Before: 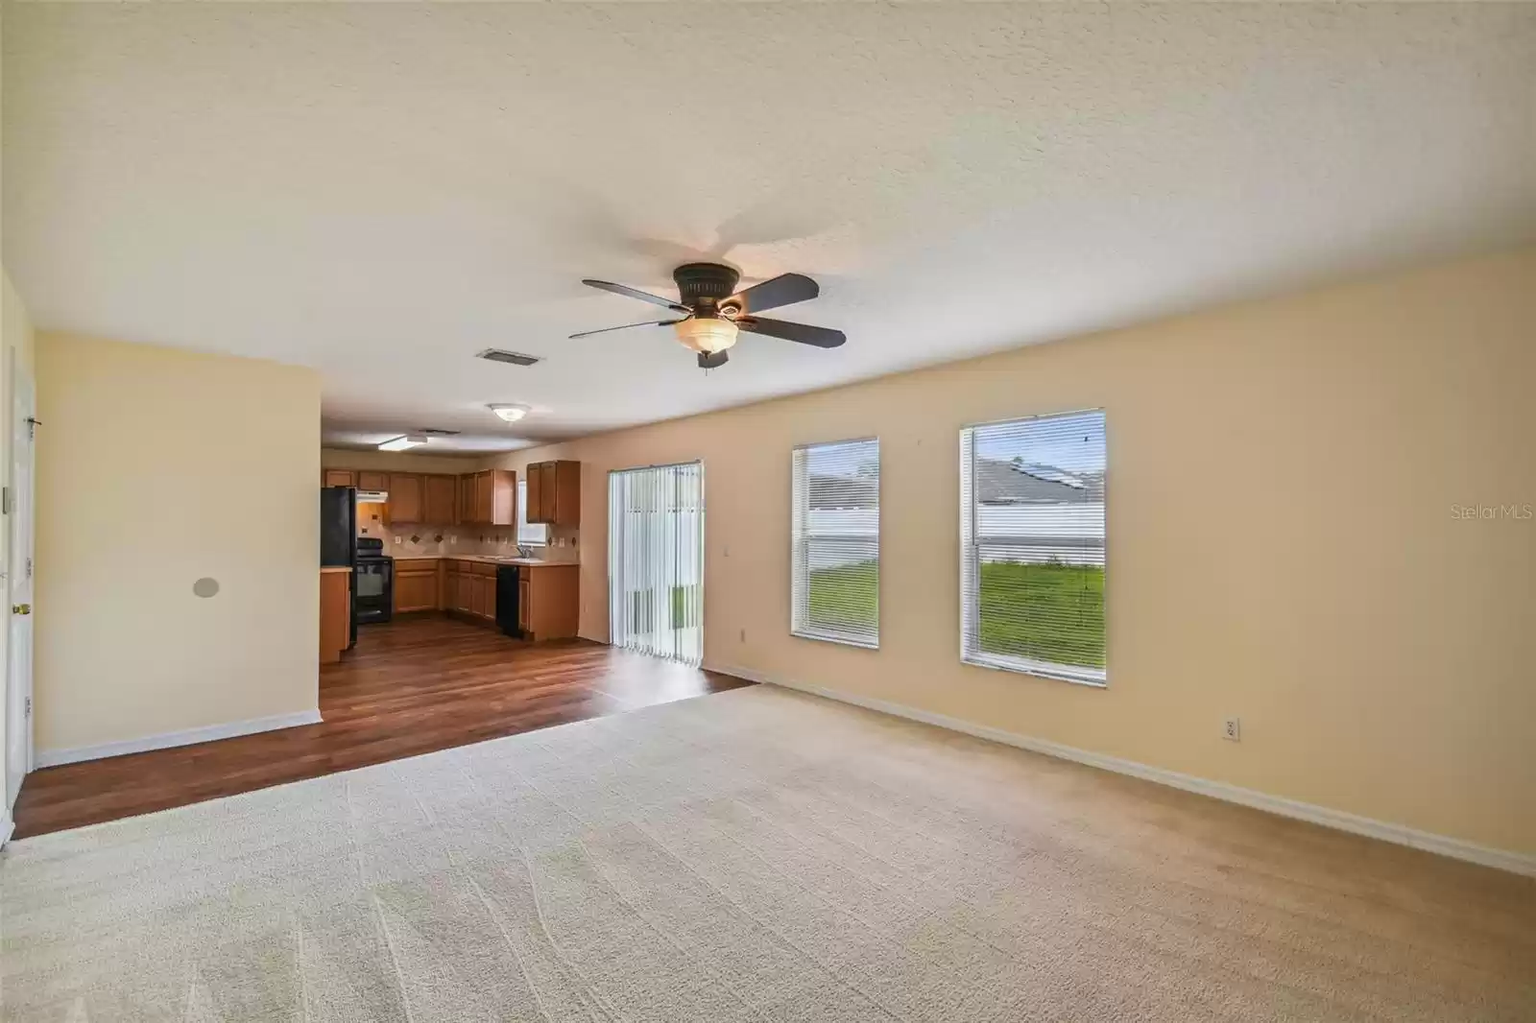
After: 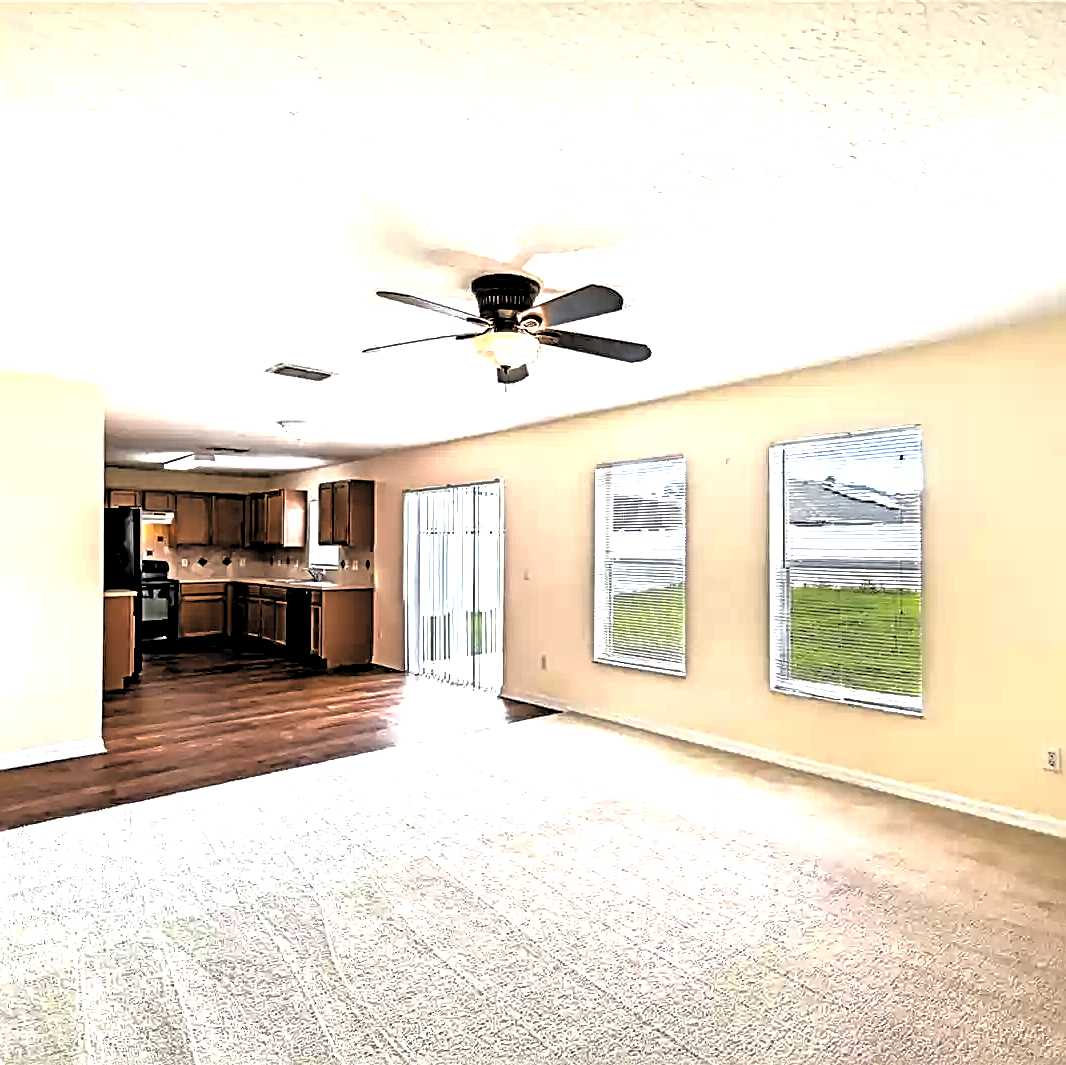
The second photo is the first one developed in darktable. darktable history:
exposure: black level correction 0, exposure 1.199 EV, compensate highlight preservation false
tone equalizer: -7 EV 0.145 EV, -6 EV 0.572 EV, -5 EV 1.15 EV, -4 EV 1.35 EV, -3 EV 1.18 EV, -2 EV 0.6 EV, -1 EV 0.155 EV, edges refinement/feathering 500, mask exposure compensation -1.25 EV, preserve details no
sharpen: radius 3.047, amount 0.768
crop and rotate: left 14.403%, right 18.971%
levels: levels [0.514, 0.759, 1]
